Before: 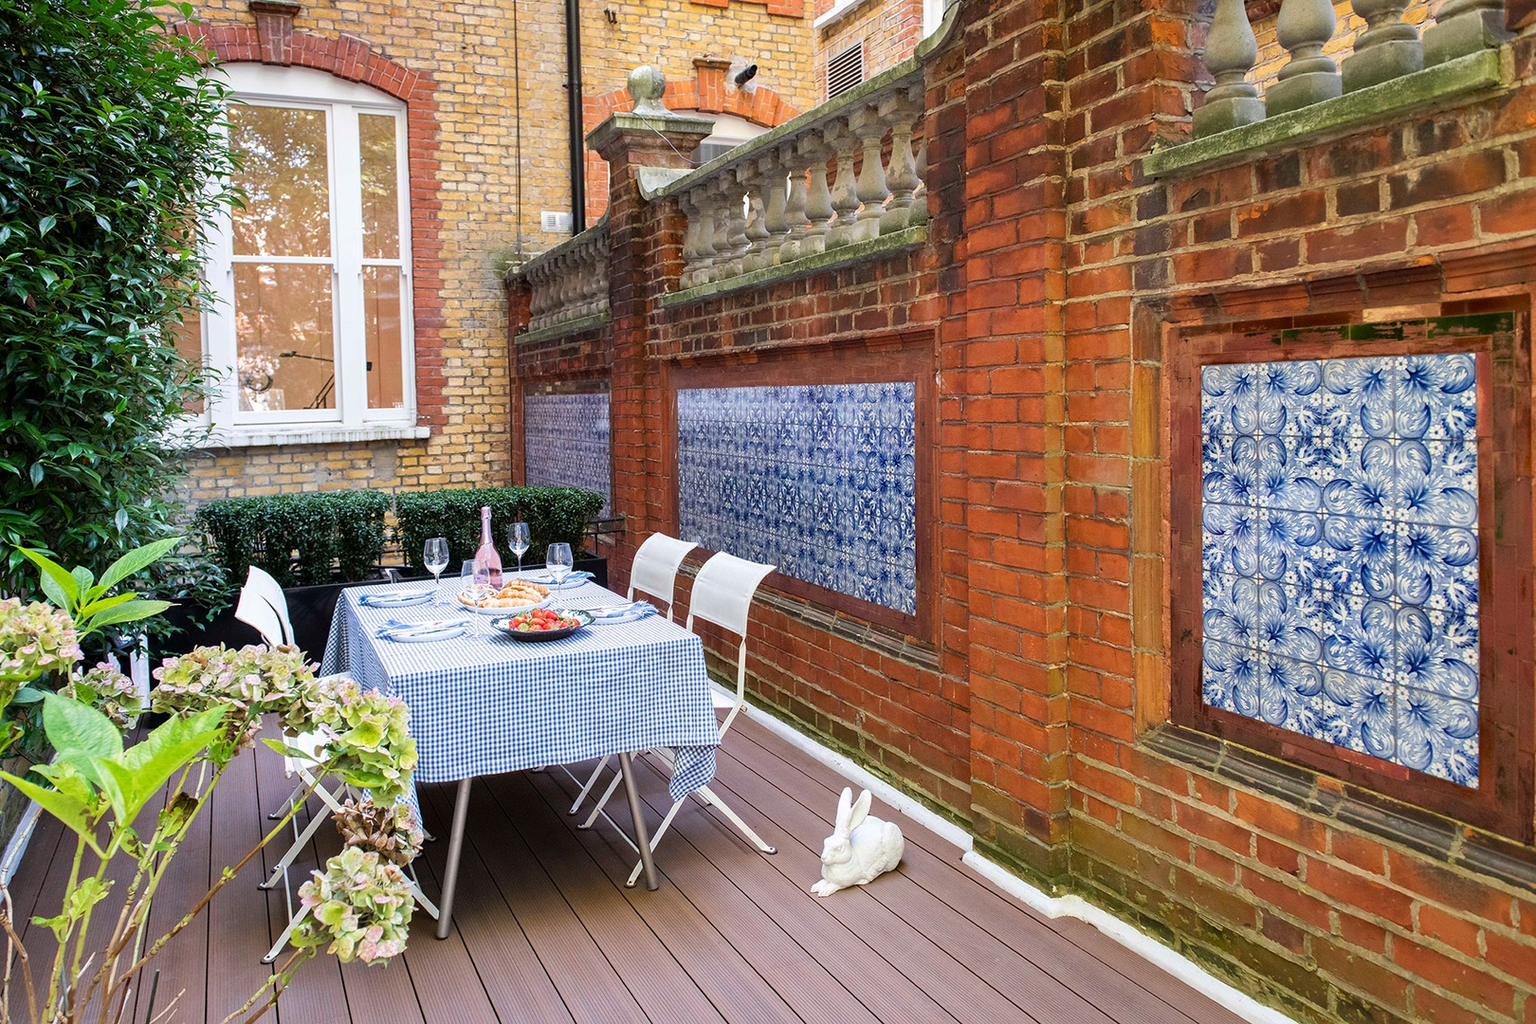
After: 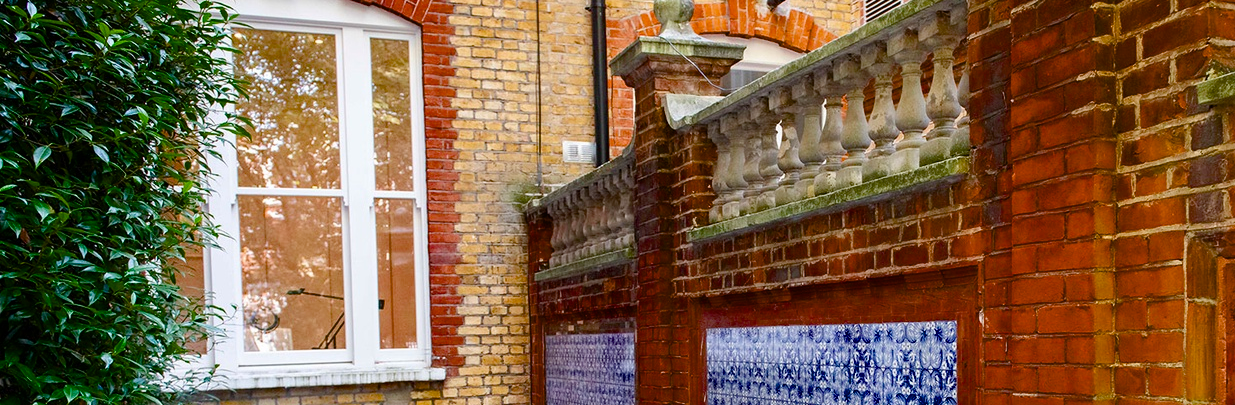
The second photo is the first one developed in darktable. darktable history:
crop: left 0.52%, top 7.639%, right 23.22%, bottom 54.806%
color calibration: illuminant same as pipeline (D50), adaptation none (bypass), x 0.334, y 0.334, temperature 5007.05 K
color balance rgb: perceptual saturation grading › global saturation 35.16%, perceptual saturation grading › highlights -29.989%, perceptual saturation grading › shadows 35.01%, saturation formula JzAzBz (2021)
